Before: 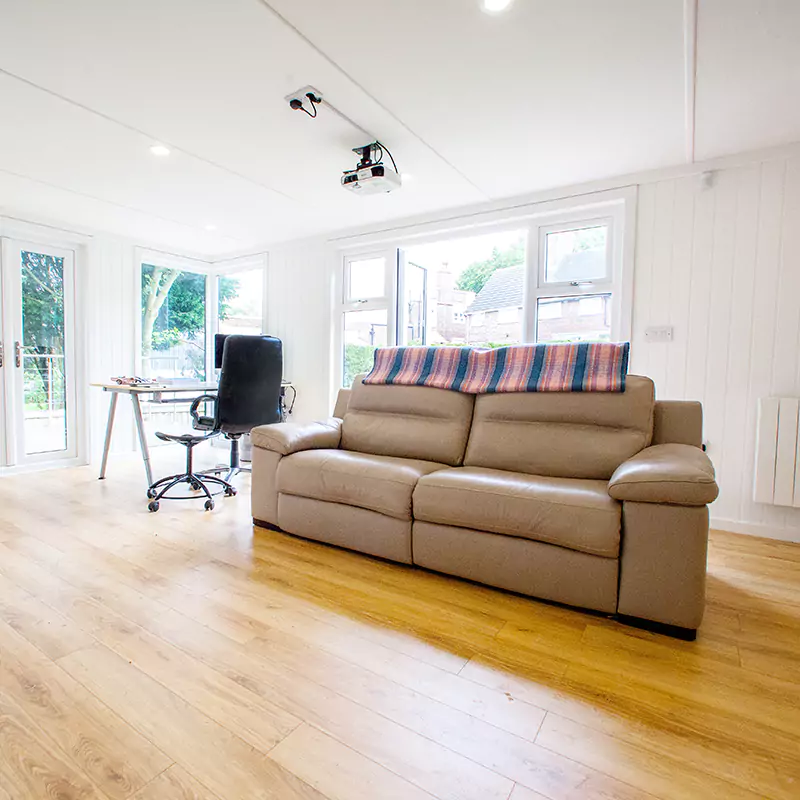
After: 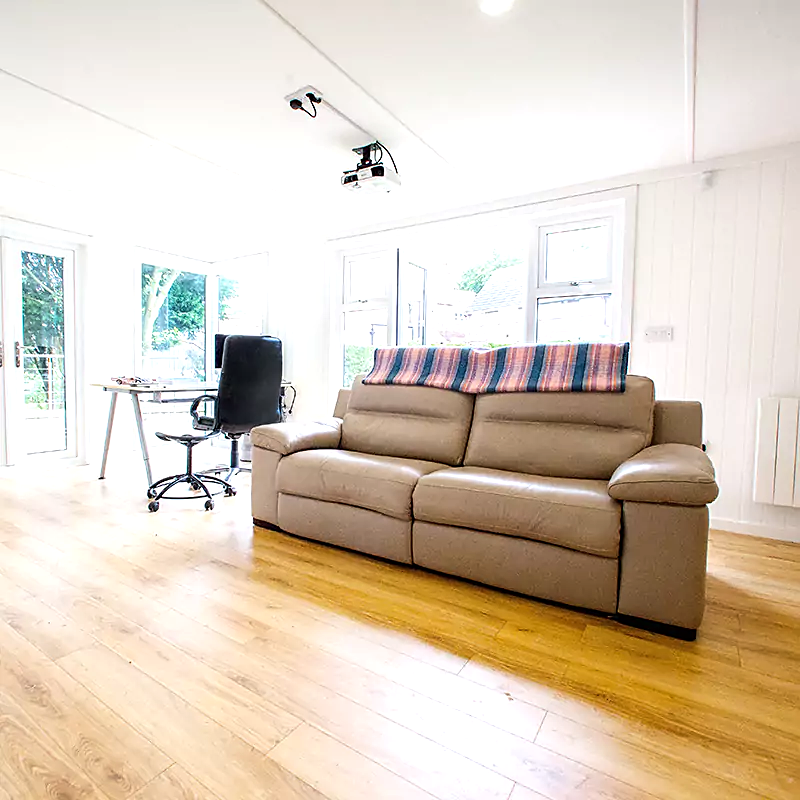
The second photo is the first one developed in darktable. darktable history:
sharpen: radius 1.864, amount 0.398, threshold 1.271
tone equalizer: -8 EV -0.417 EV, -7 EV -0.389 EV, -6 EV -0.333 EV, -5 EV -0.222 EV, -3 EV 0.222 EV, -2 EV 0.333 EV, -1 EV 0.389 EV, +0 EV 0.417 EV, edges refinement/feathering 500, mask exposure compensation -1.57 EV, preserve details no
